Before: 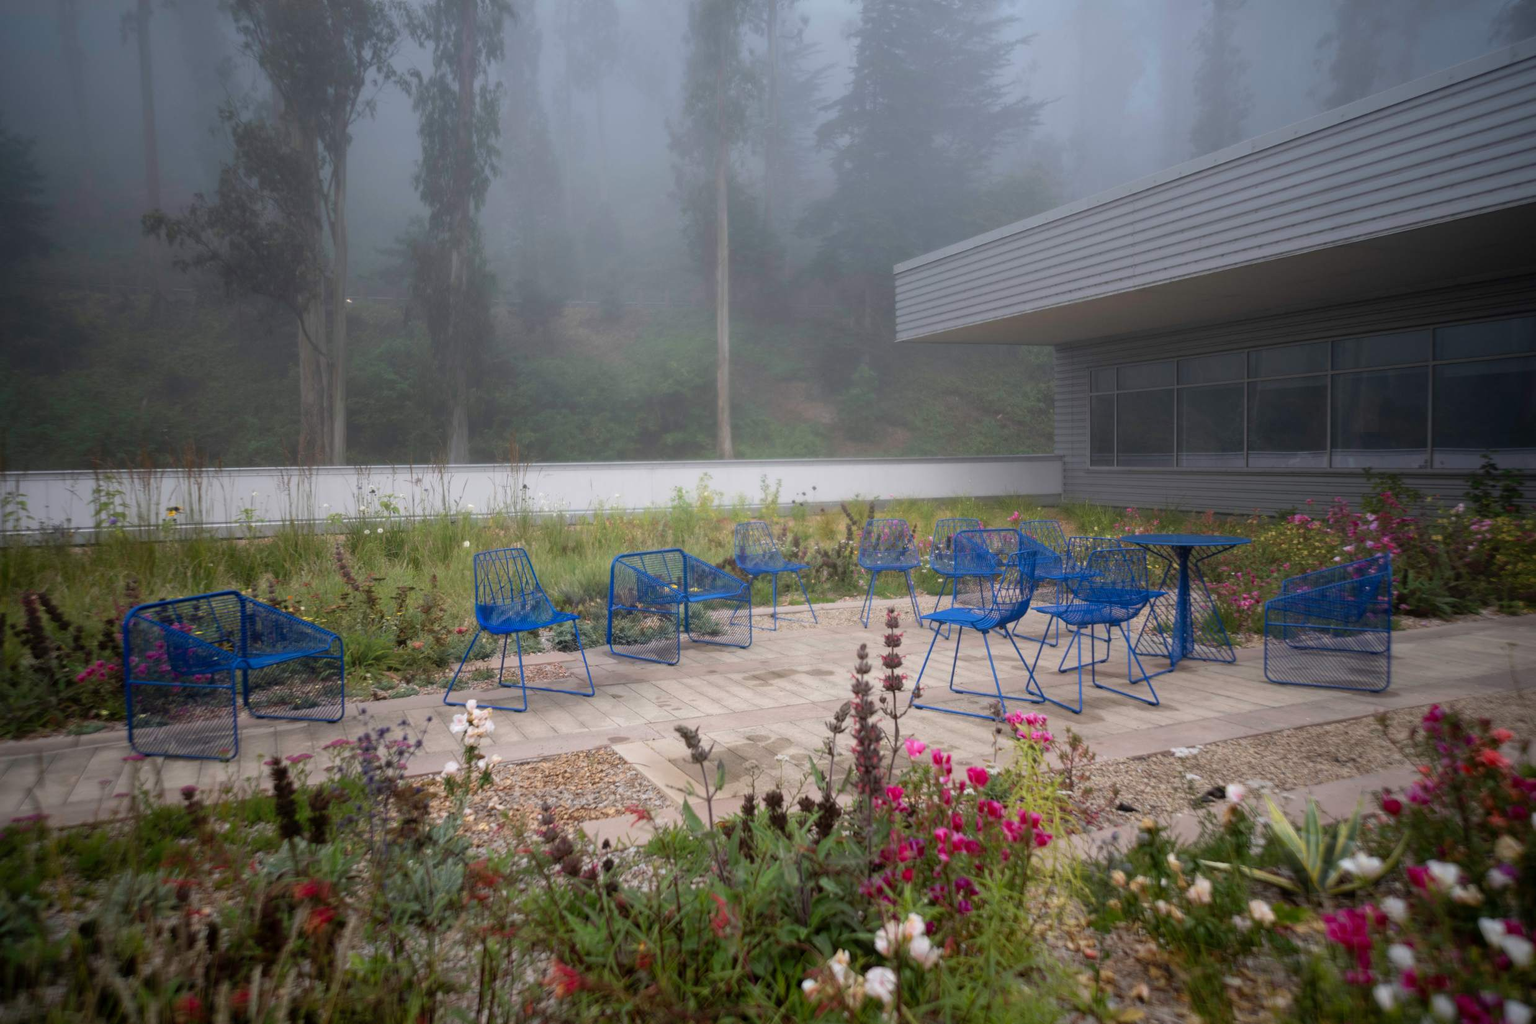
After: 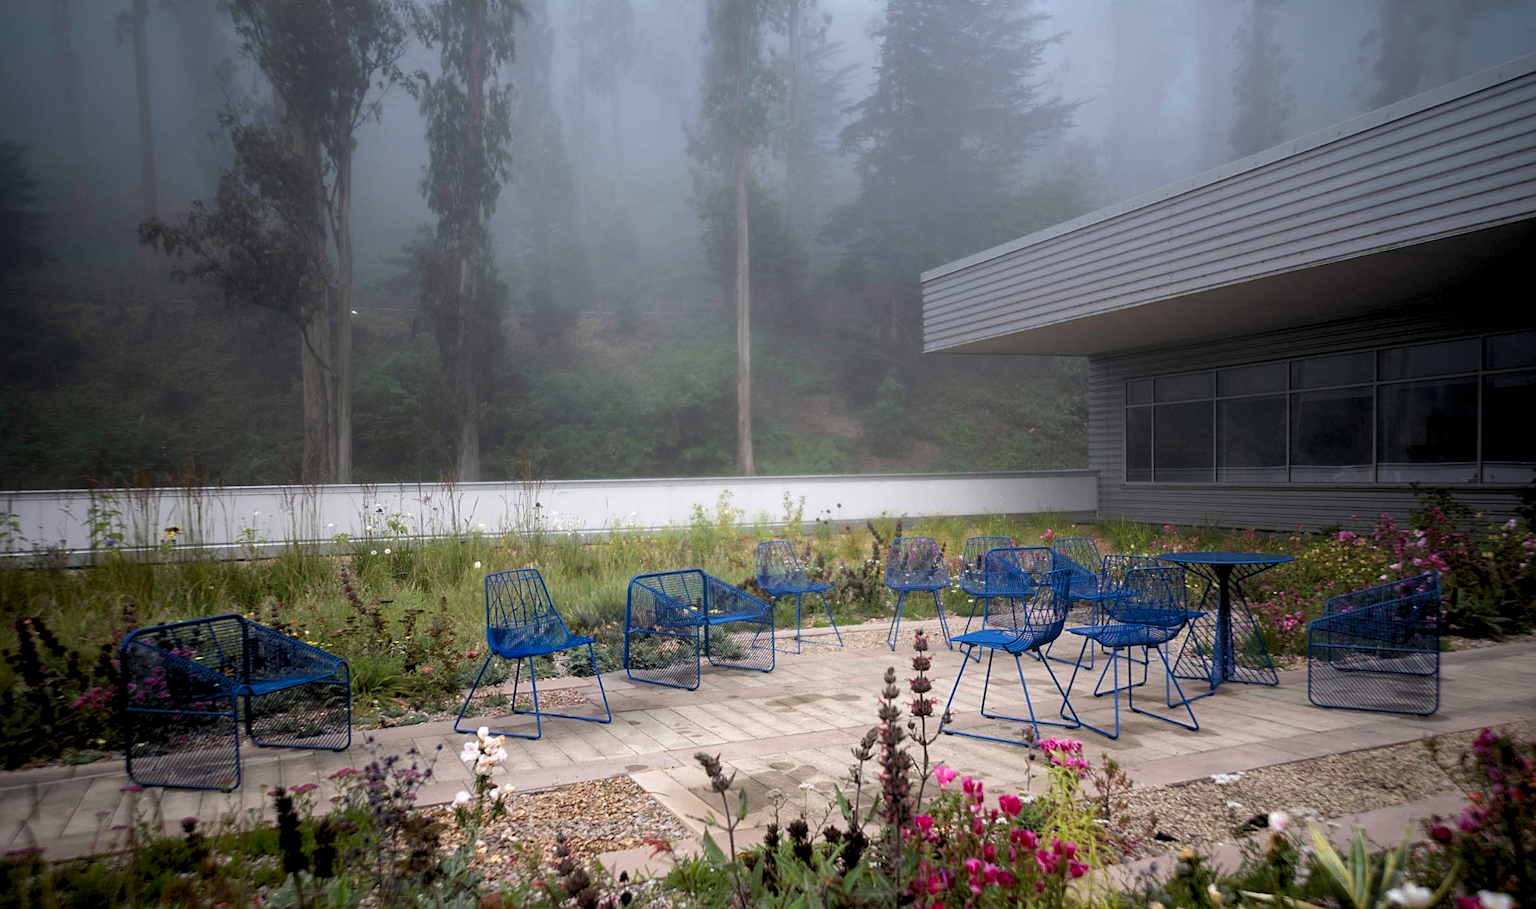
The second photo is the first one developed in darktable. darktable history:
exposure: black level correction 0.01, exposure 0.011 EV, compensate highlight preservation false
sharpen: on, module defaults
crop and rotate: angle 0.2°, left 0.275%, right 3.127%, bottom 14.18%
levels: levels [0.052, 0.496, 0.908]
